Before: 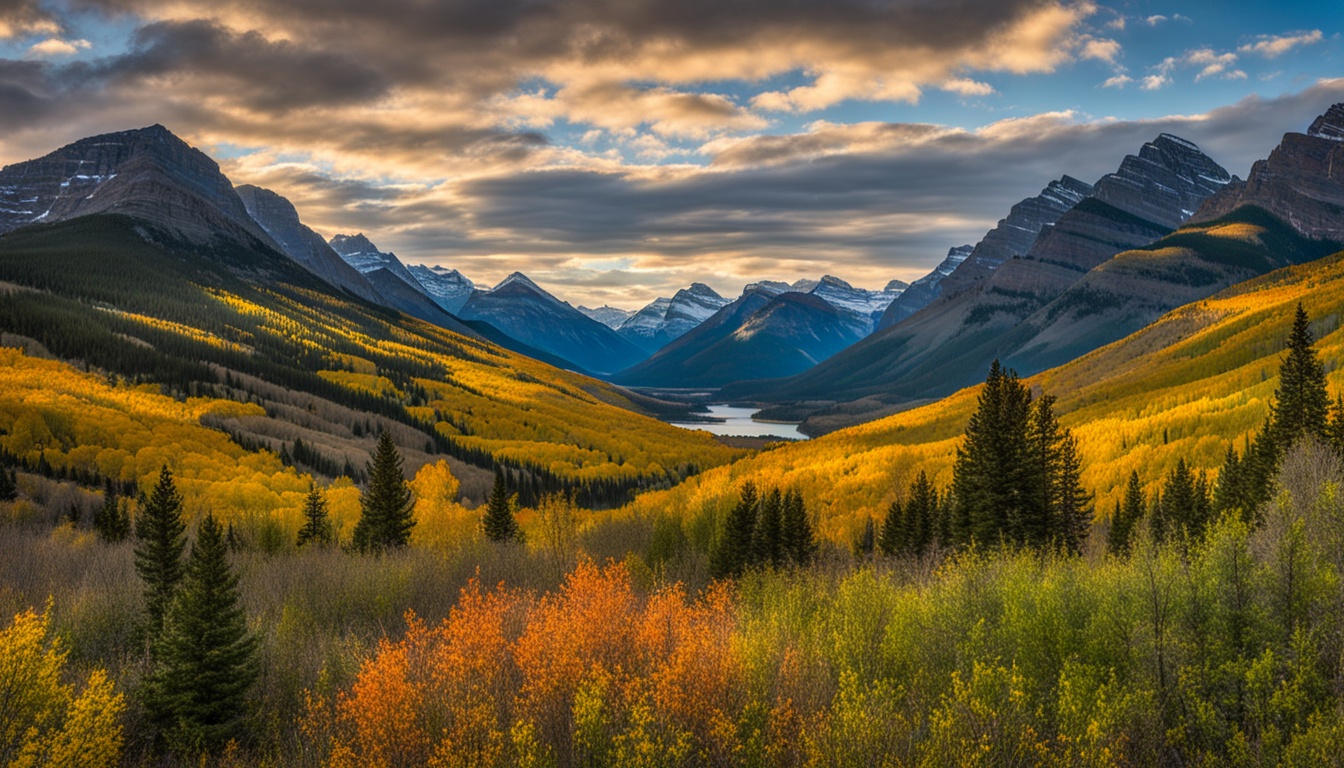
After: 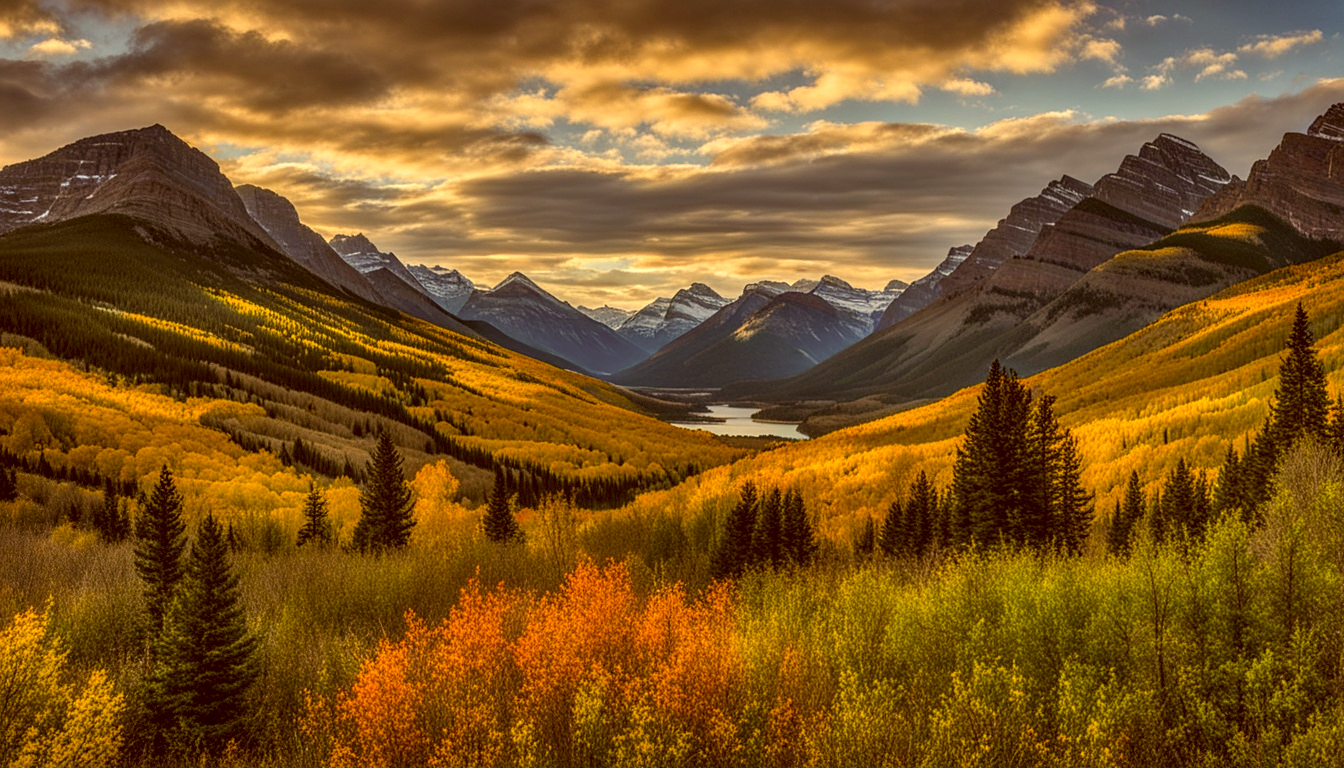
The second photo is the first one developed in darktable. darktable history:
shadows and highlights: white point adjustment -3.59, highlights -63.33, highlights color adjustment 88.97%, soften with gaussian
color correction: highlights a* 1.22, highlights b* 23.73, shadows a* 15.13, shadows b* 24.67
local contrast: on, module defaults
sharpen: amount 0.214
